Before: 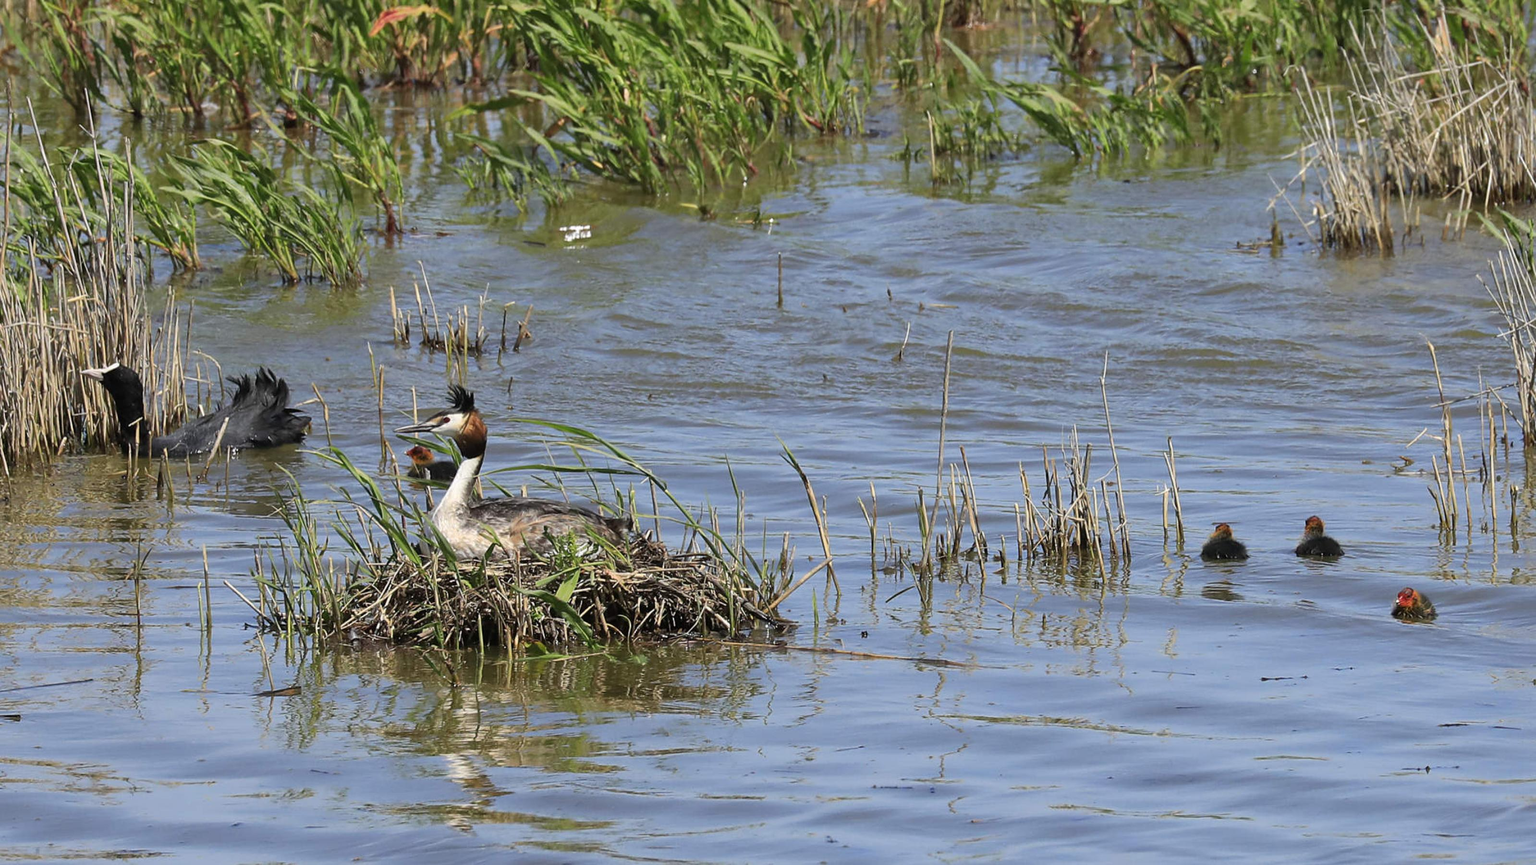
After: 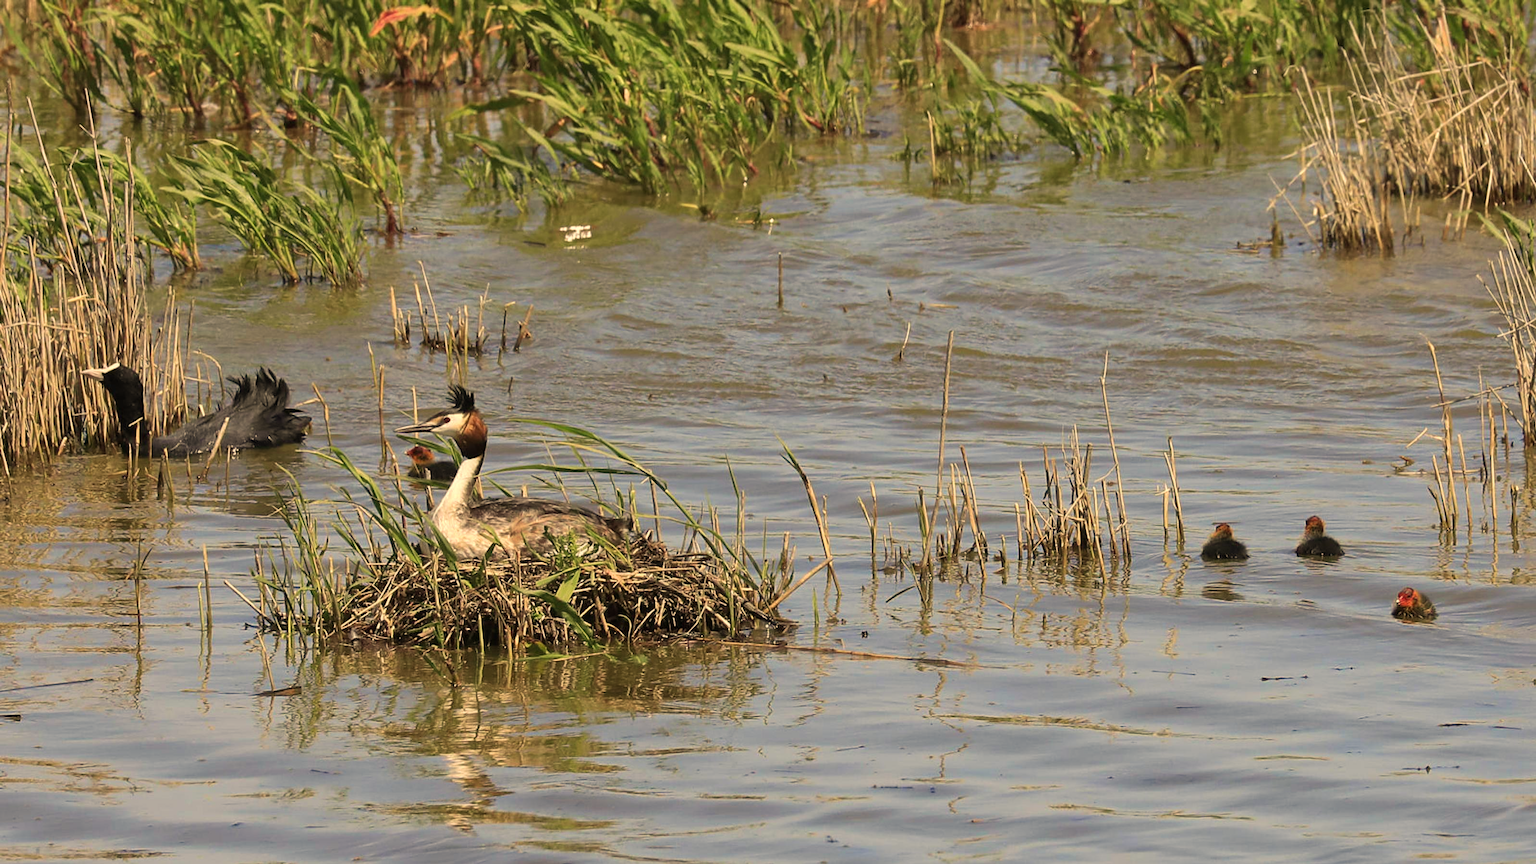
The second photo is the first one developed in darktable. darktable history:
white balance: red 1.138, green 0.996, blue 0.812
velvia: on, module defaults
